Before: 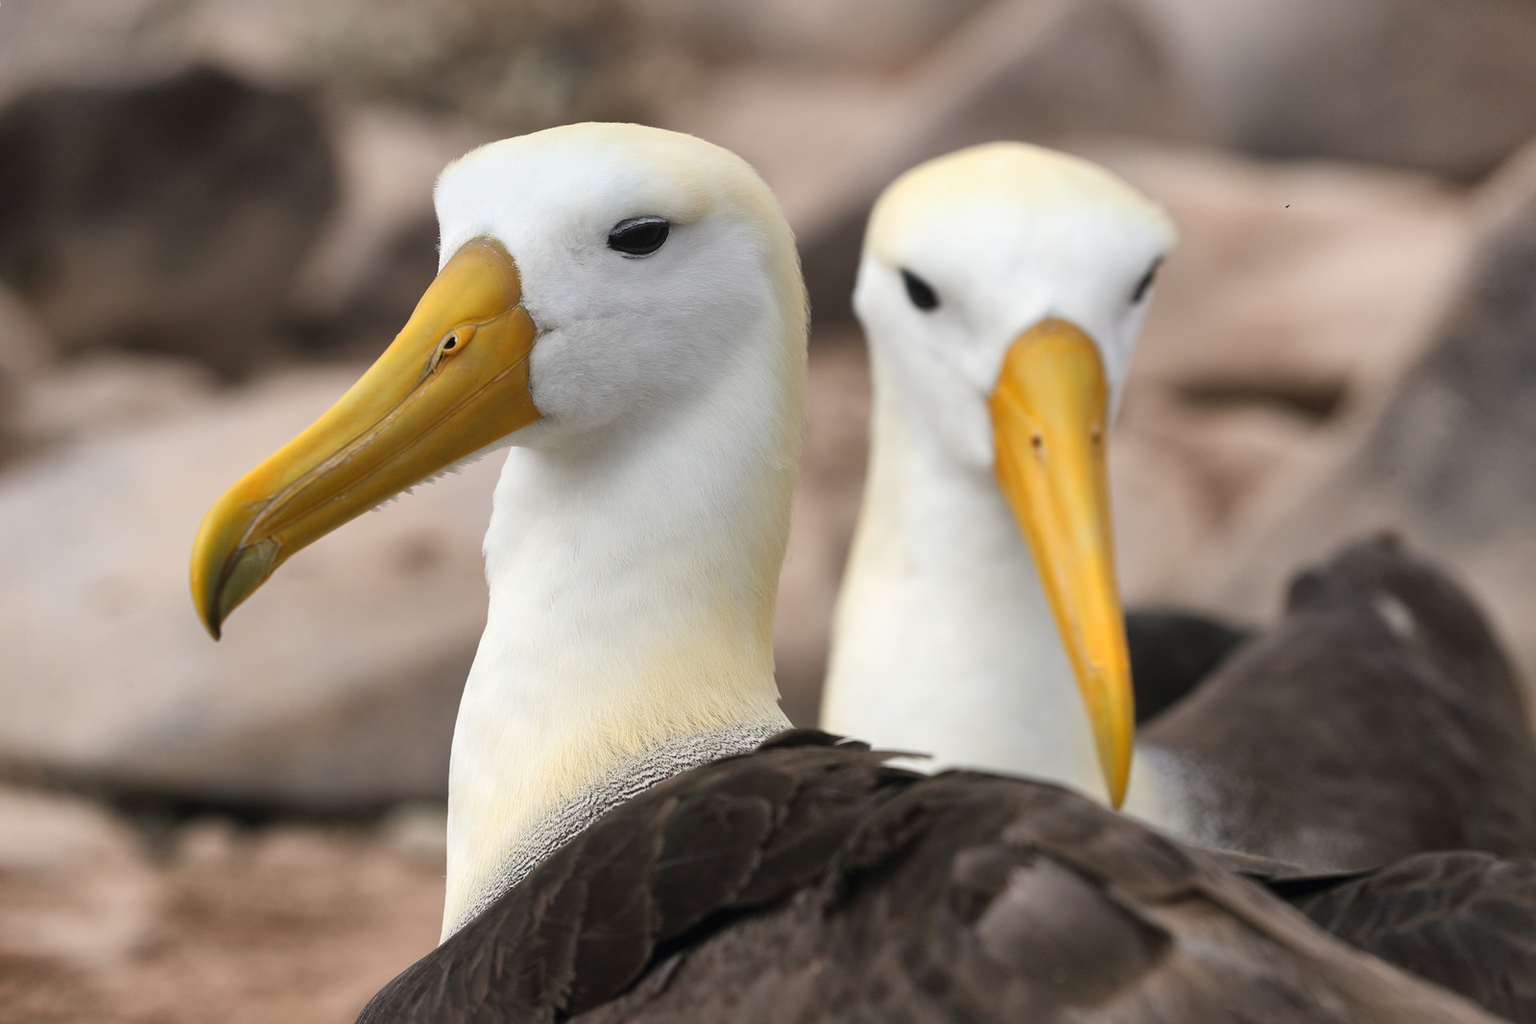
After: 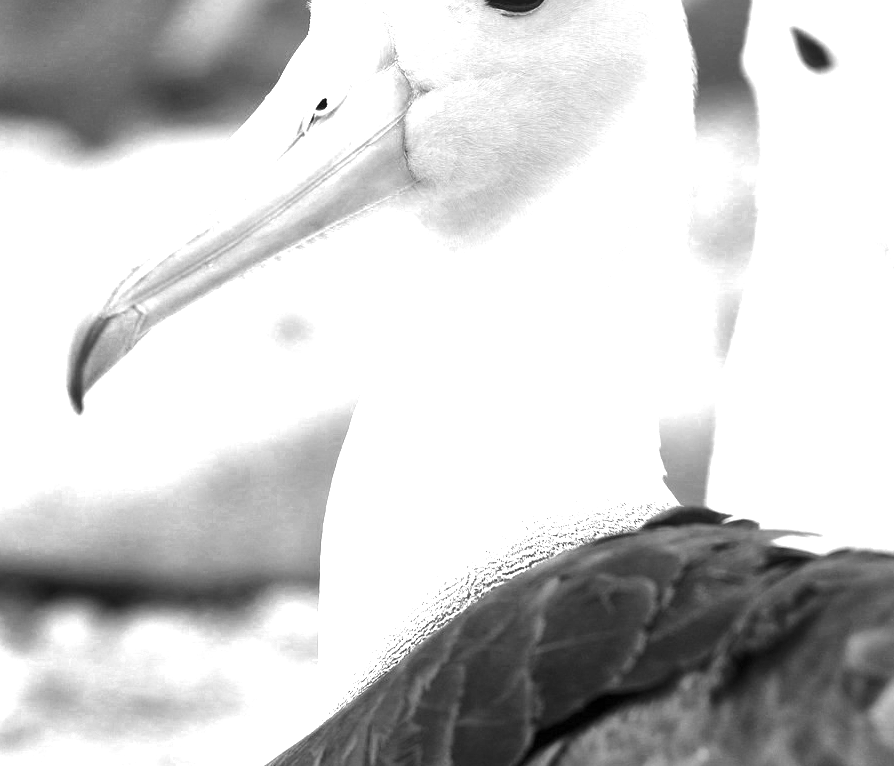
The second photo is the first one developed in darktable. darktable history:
levels: mode automatic, levels [0.029, 0.545, 0.971]
exposure: black level correction 0.001, exposure 0.965 EV, compensate exposure bias true, compensate highlight preservation false
crop: left 9.236%, top 23.752%, right 34.854%, bottom 4.366%
color zones: curves: ch0 [(0, 0.554) (0.146, 0.662) (0.293, 0.86) (0.503, 0.774) (0.637, 0.106) (0.74, 0.072) (0.866, 0.488) (0.998, 0.569)]; ch1 [(0, 0) (0.143, 0) (0.286, 0) (0.429, 0) (0.571, 0) (0.714, 0) (0.857, 0)]
local contrast: mode bilateral grid, contrast 21, coarseness 50, detail 119%, midtone range 0.2
